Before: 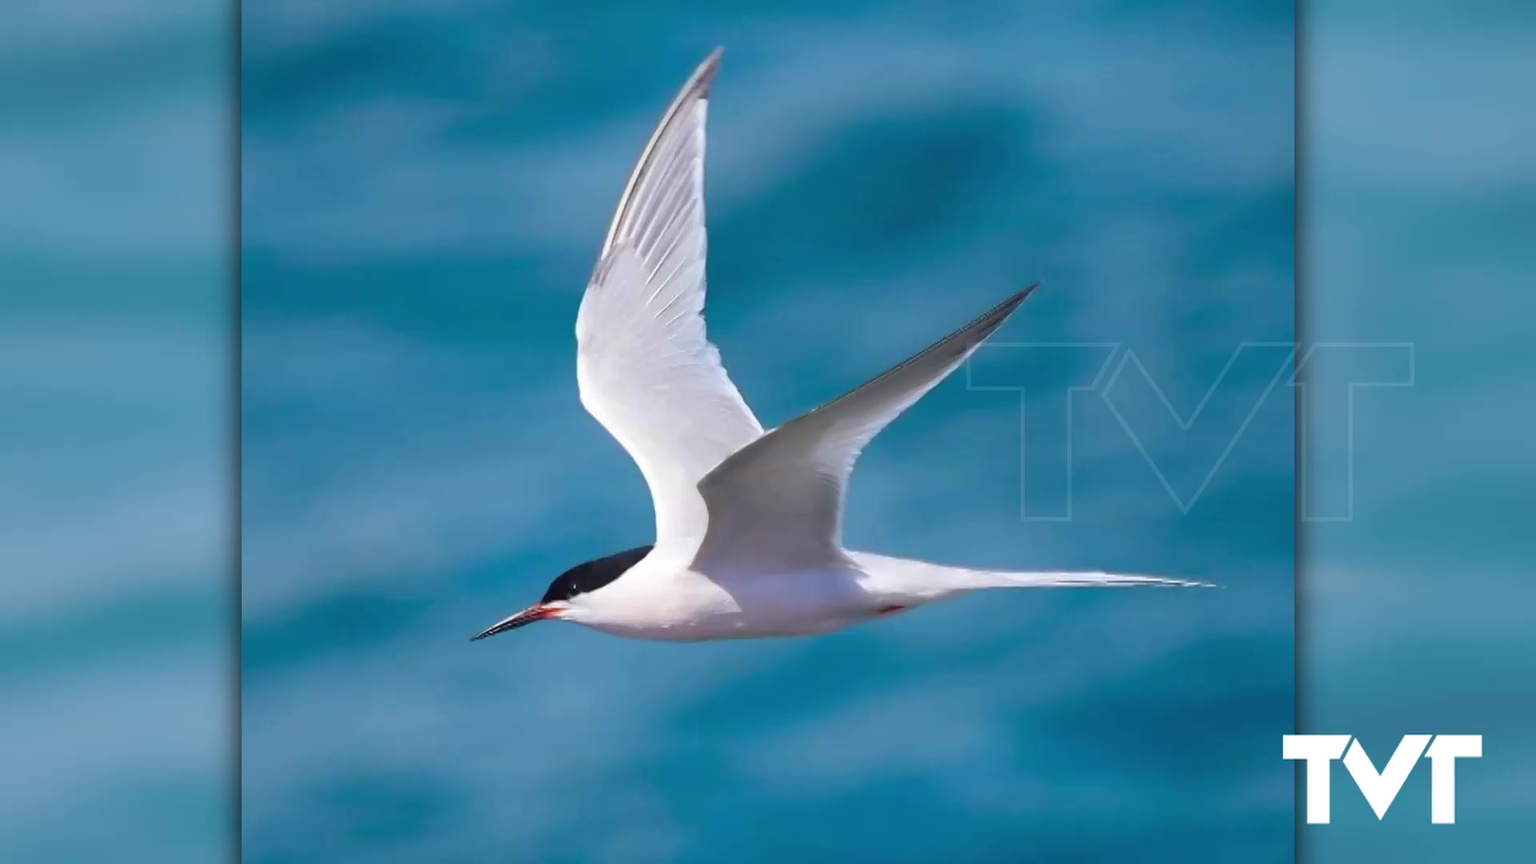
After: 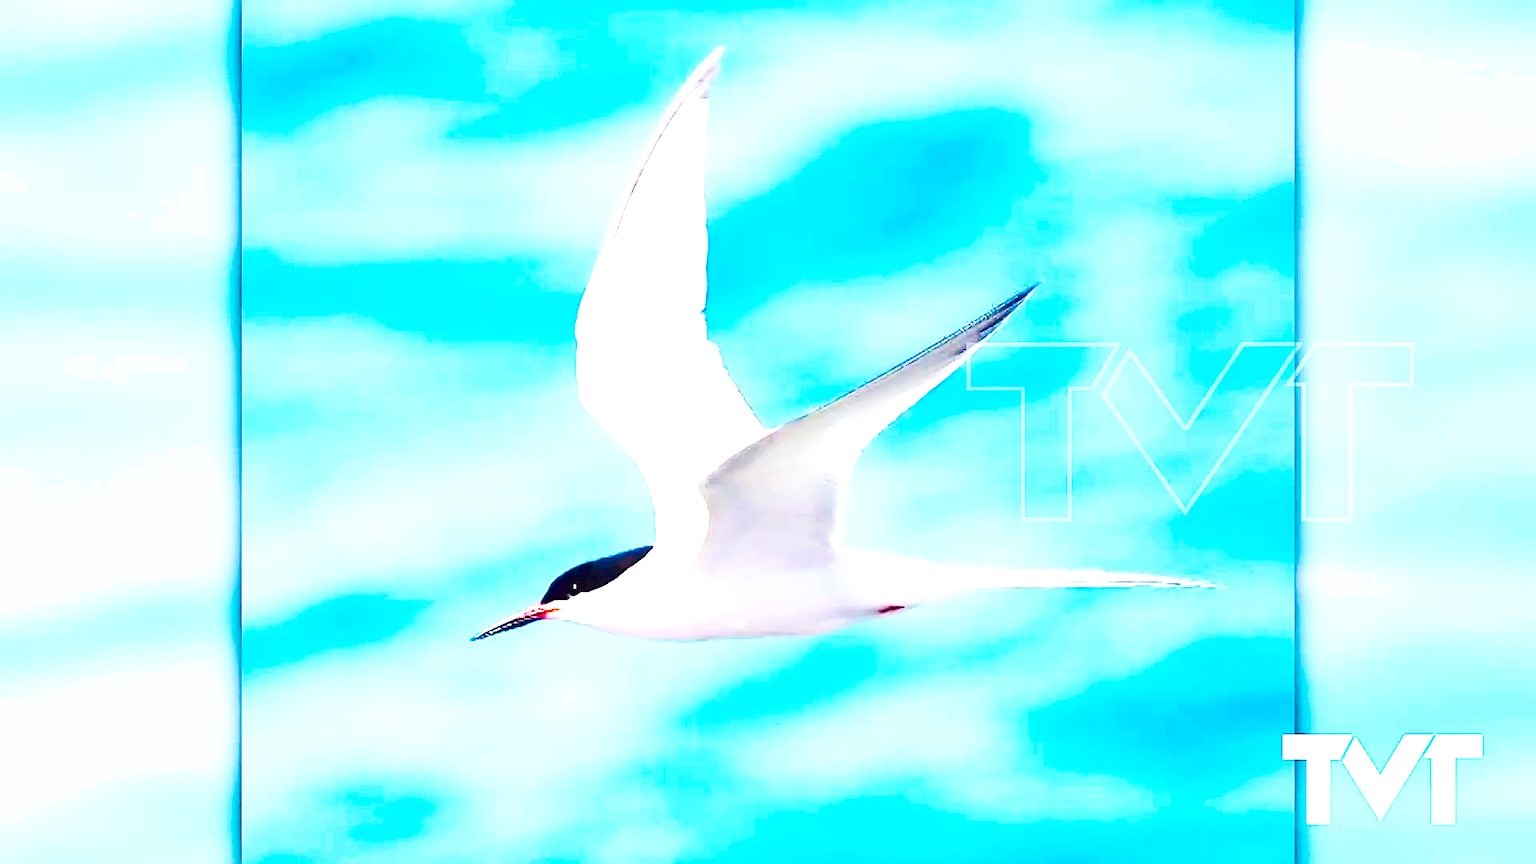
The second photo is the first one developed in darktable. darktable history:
shadows and highlights: shadows 30.65, highlights -63.17, soften with gaussian
base curve: curves: ch0 [(0, 0) (0.012, 0.01) (0.073, 0.168) (0.31, 0.711) (0.645, 0.957) (1, 1)], preserve colors none
exposure: black level correction 0, exposure 1.966 EV, compensate highlight preservation false
contrast brightness saturation: contrast 0.069, brightness 0.171, saturation 0.402
sharpen: amount 0.49
